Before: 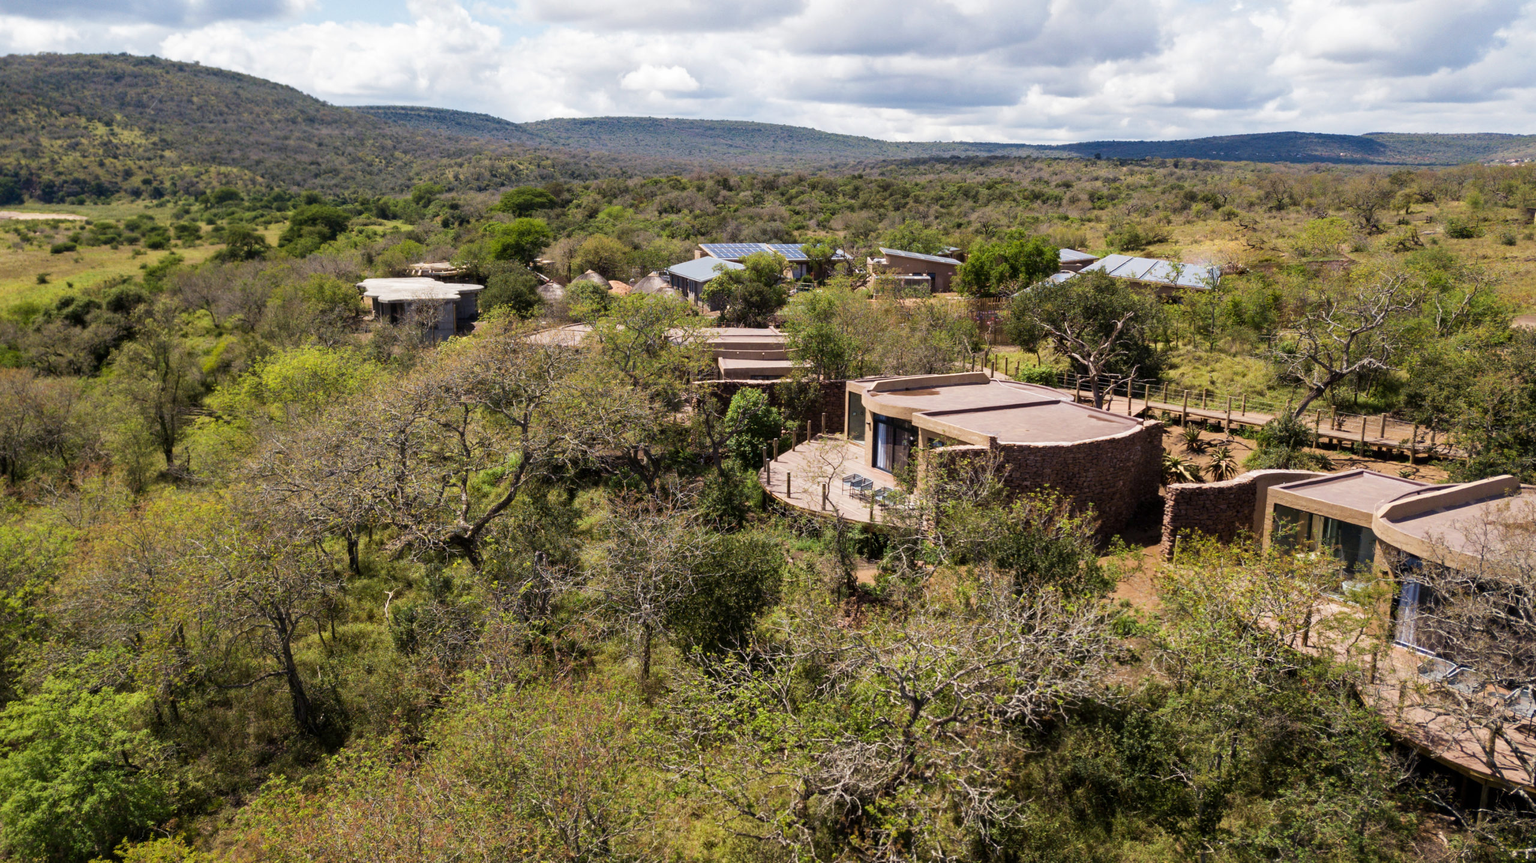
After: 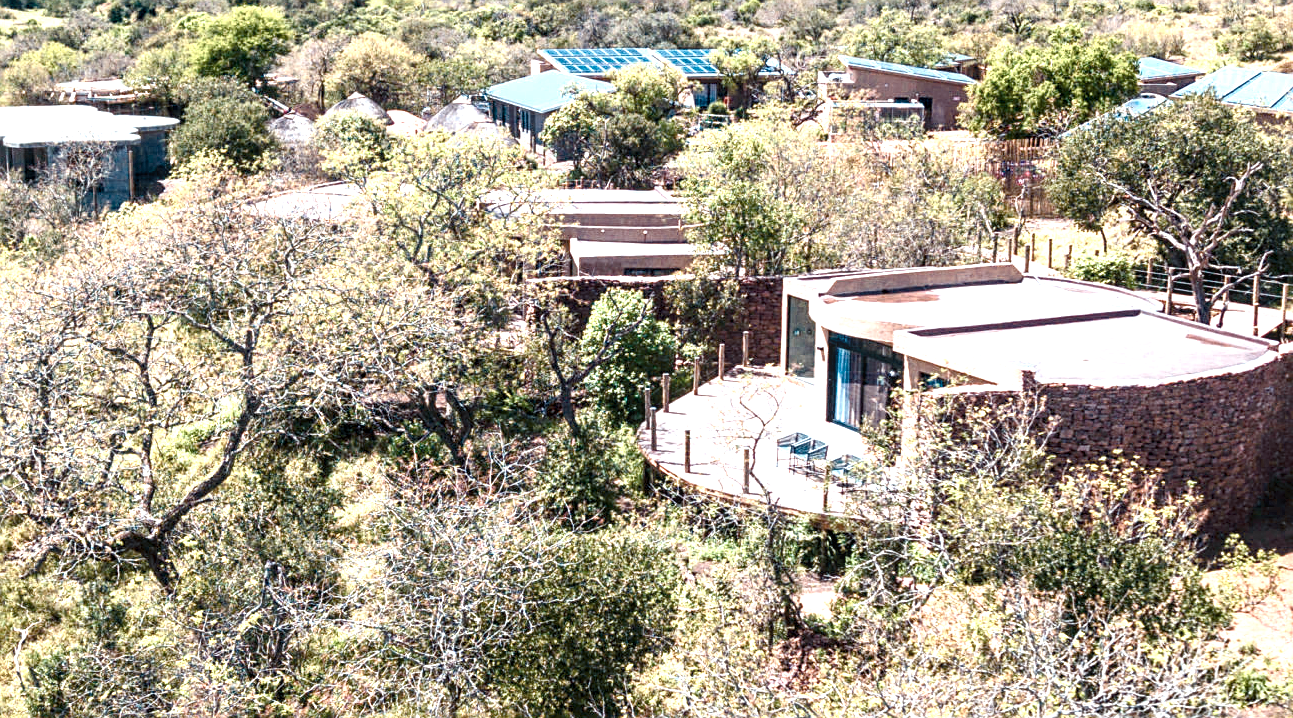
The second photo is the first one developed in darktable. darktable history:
contrast brightness saturation: contrast 0.101, saturation -0.354
exposure: black level correction 0, exposure 0.499 EV, compensate exposure bias true, compensate highlight preservation false
local contrast: detail 130%
color calibration: output R [1.422, -0.35, -0.252, 0], output G [-0.238, 1.259, -0.084, 0], output B [-0.081, -0.196, 1.58, 0], output brightness [0.49, 0.671, -0.57, 0], illuminant as shot in camera, x 0.358, y 0.373, temperature 4628.91 K
sharpen: on, module defaults
crop: left 24.529%, top 24.874%, right 24.961%, bottom 25.142%
color balance rgb: power › hue 75.51°, highlights gain › chroma 2.992%, highlights gain › hue 60°, perceptual saturation grading › global saturation 25.449%, perceptual saturation grading › highlights -50.027%, perceptual saturation grading › shadows 30.069%, perceptual brilliance grading › global brilliance -1.274%, perceptual brilliance grading › highlights -1.643%, perceptual brilliance grading › mid-tones -1.607%, perceptual brilliance grading › shadows -0.822%, global vibrance -24.6%
